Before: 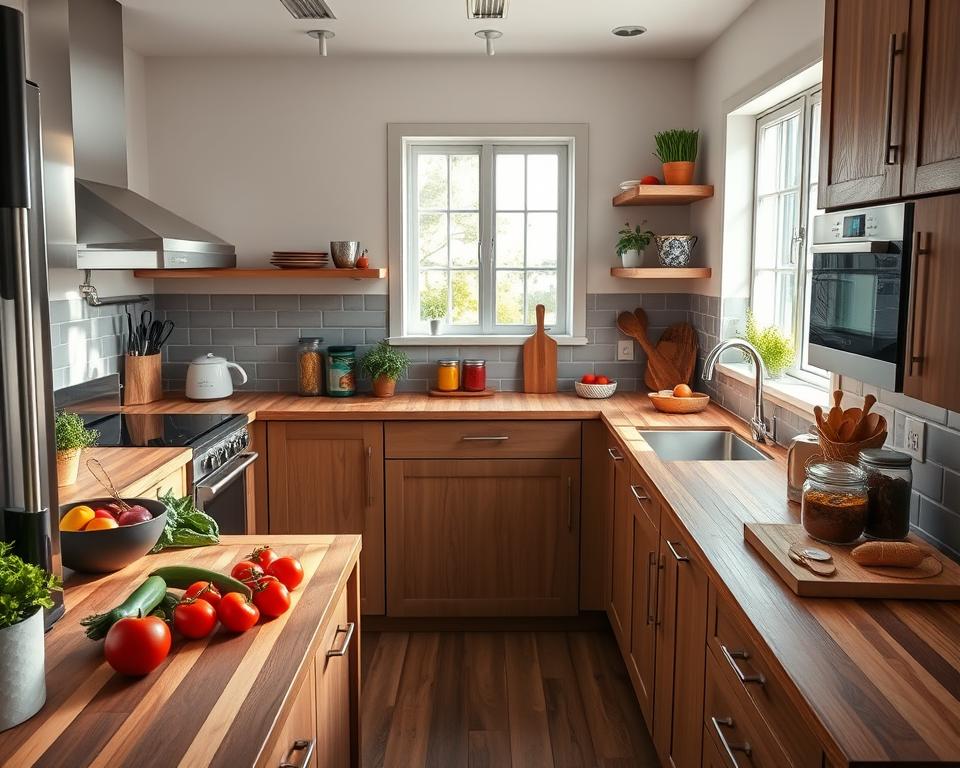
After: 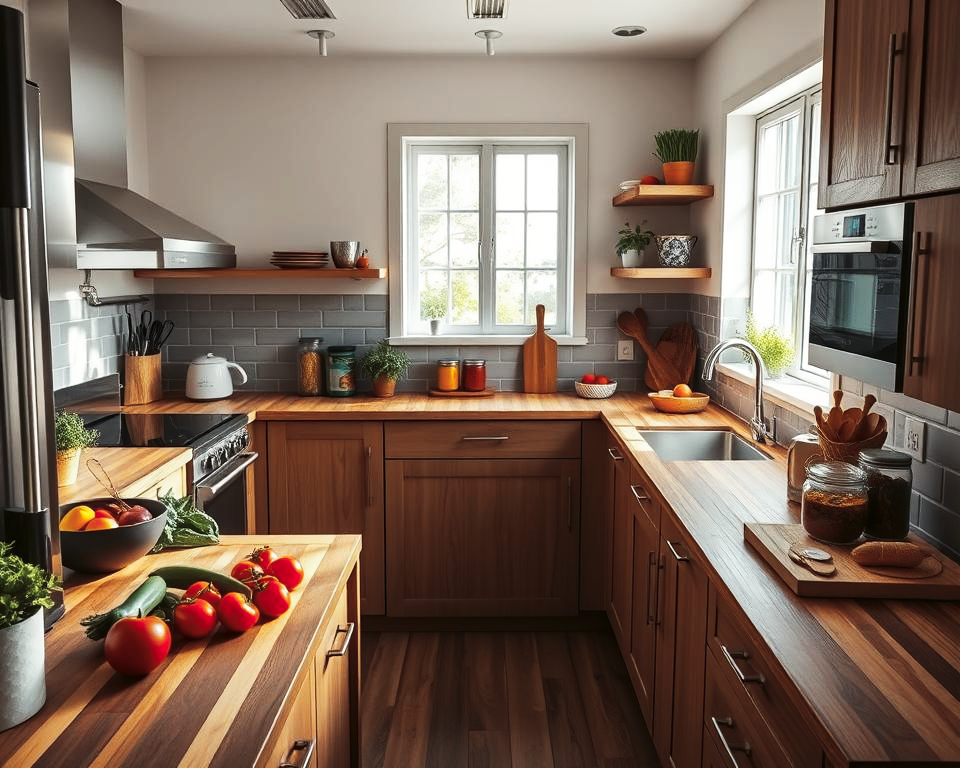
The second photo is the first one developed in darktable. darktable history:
tone curve: curves: ch0 [(0, 0) (0.003, 0.003) (0.011, 0.012) (0.025, 0.024) (0.044, 0.039) (0.069, 0.052) (0.1, 0.072) (0.136, 0.097) (0.177, 0.128) (0.224, 0.168) (0.277, 0.217) (0.335, 0.276) (0.399, 0.345) (0.468, 0.429) (0.543, 0.524) (0.623, 0.628) (0.709, 0.732) (0.801, 0.829) (0.898, 0.919) (1, 1)], preserve colors none
color look up table: target L [97.28, 94.74, 95.09, 85.46, 85.66, 69.46, 70.33, 64.88, 65.95, 39.37, 11.08, 200.09, 100.34, 85.19, 76.69, 68.24, 59.47, 65.84, 58.14, 55.73, 55.38, 49.41, 41.1, 36.6, 30.9, 16.95, 77.23, 70.44, 64.29, 64.81, 60.18, 54.09, 55.37, 55.7, 51.39, 37.62, 40.73, 37.79, 27.48, 23.32, 19.74, 8.471, 3.253, 1.853, 89.7, 81.61, 71.31, 65.91, 44.94], target a [-15.91, -16.95, -5.354, -36.11, -43.64, -28.69, -37.65, -5.869, -8.894, -25.64, -9.386, 0, 0, -0.125, 23.77, 35.05, 56.03, 18.33, 22.5, 64.65, 58.57, 47.6, 7.917, 40.35, 6.991, 29.1, 9.188, 33.08, 57.87, 7.358, 59.23, -2.727, 0.774, 65.97, 33.03, 20.36, 34.09, 51.05, 16.15, 47.28, 3.902, 31.95, 18.64, 3.998, -20.9, -34.89, -33.18, -26.08, -14.56], target b [72.64, 23.31, 27.69, 6.459, 25.68, 12.85, 36.64, 26.88, 47.79, 25.77, 13.48, 0, 0, 72.86, 30.19, 52.52, 47.79, 56.28, 24.93, 39.49, 37.59, 41.43, 31.85, 33.85, 3.897, 17.94, -19.9, -5.899, -38.23, -9.661, -1.619, -41.95, -26.67, 34.71, -40.38, -58.34, -2.756, 9.724, -45.38, -56.51, -27.05, -4.943, -33.39, -1.515, -3.203, -8.21, -5.208, -22.55, -18.6], num patches 49
